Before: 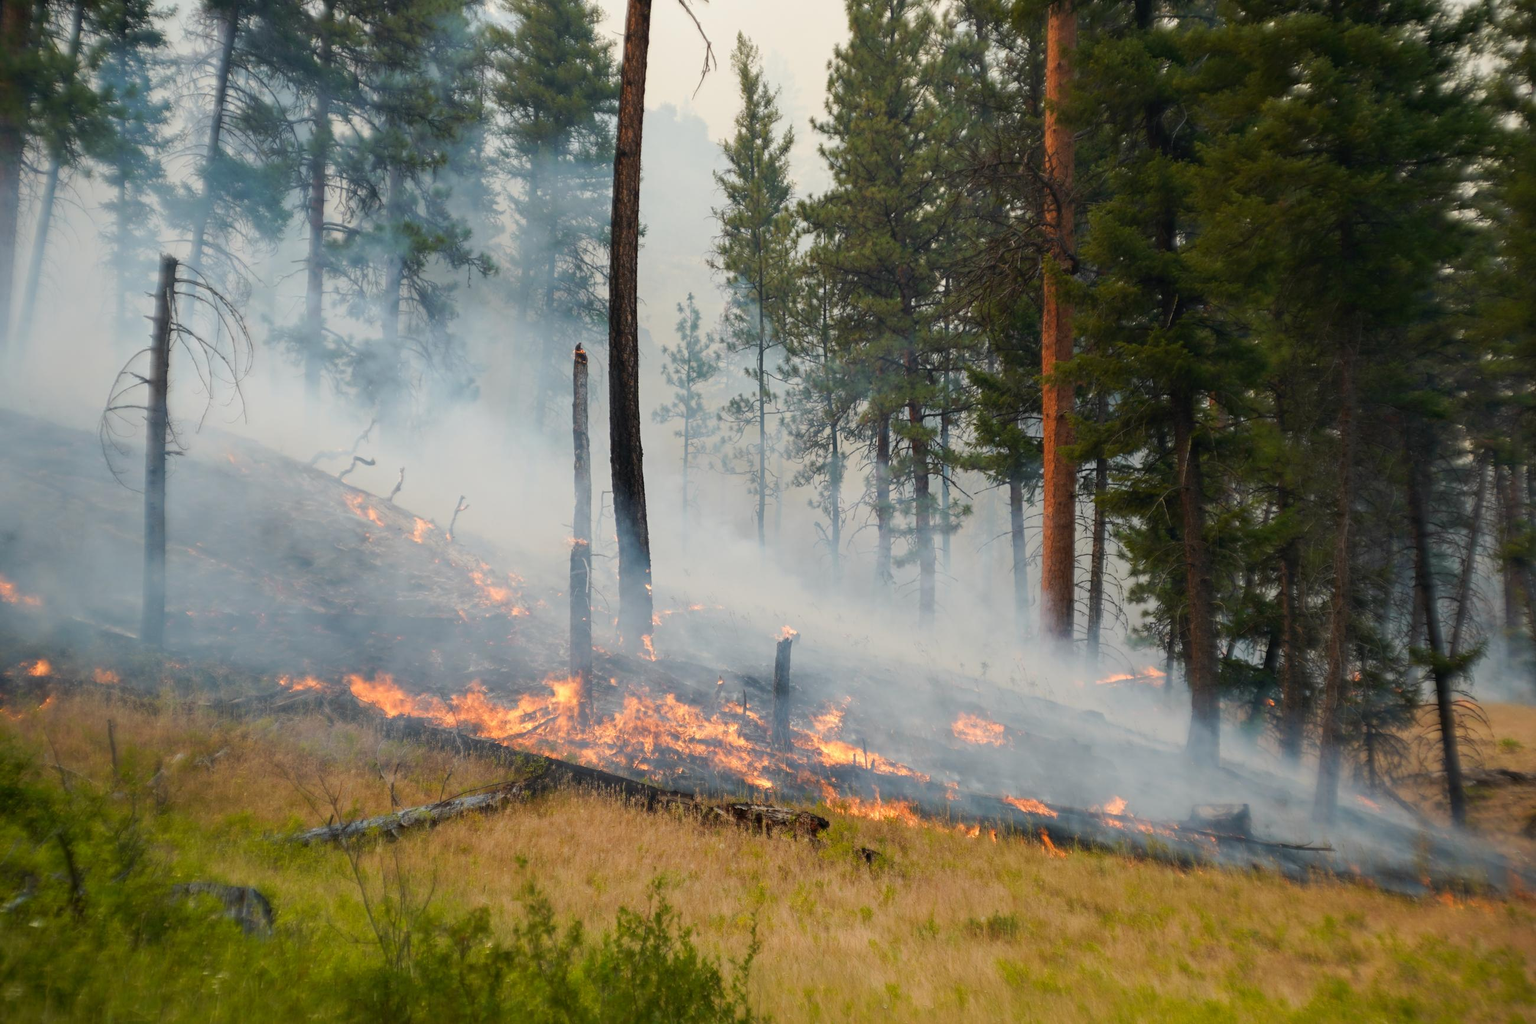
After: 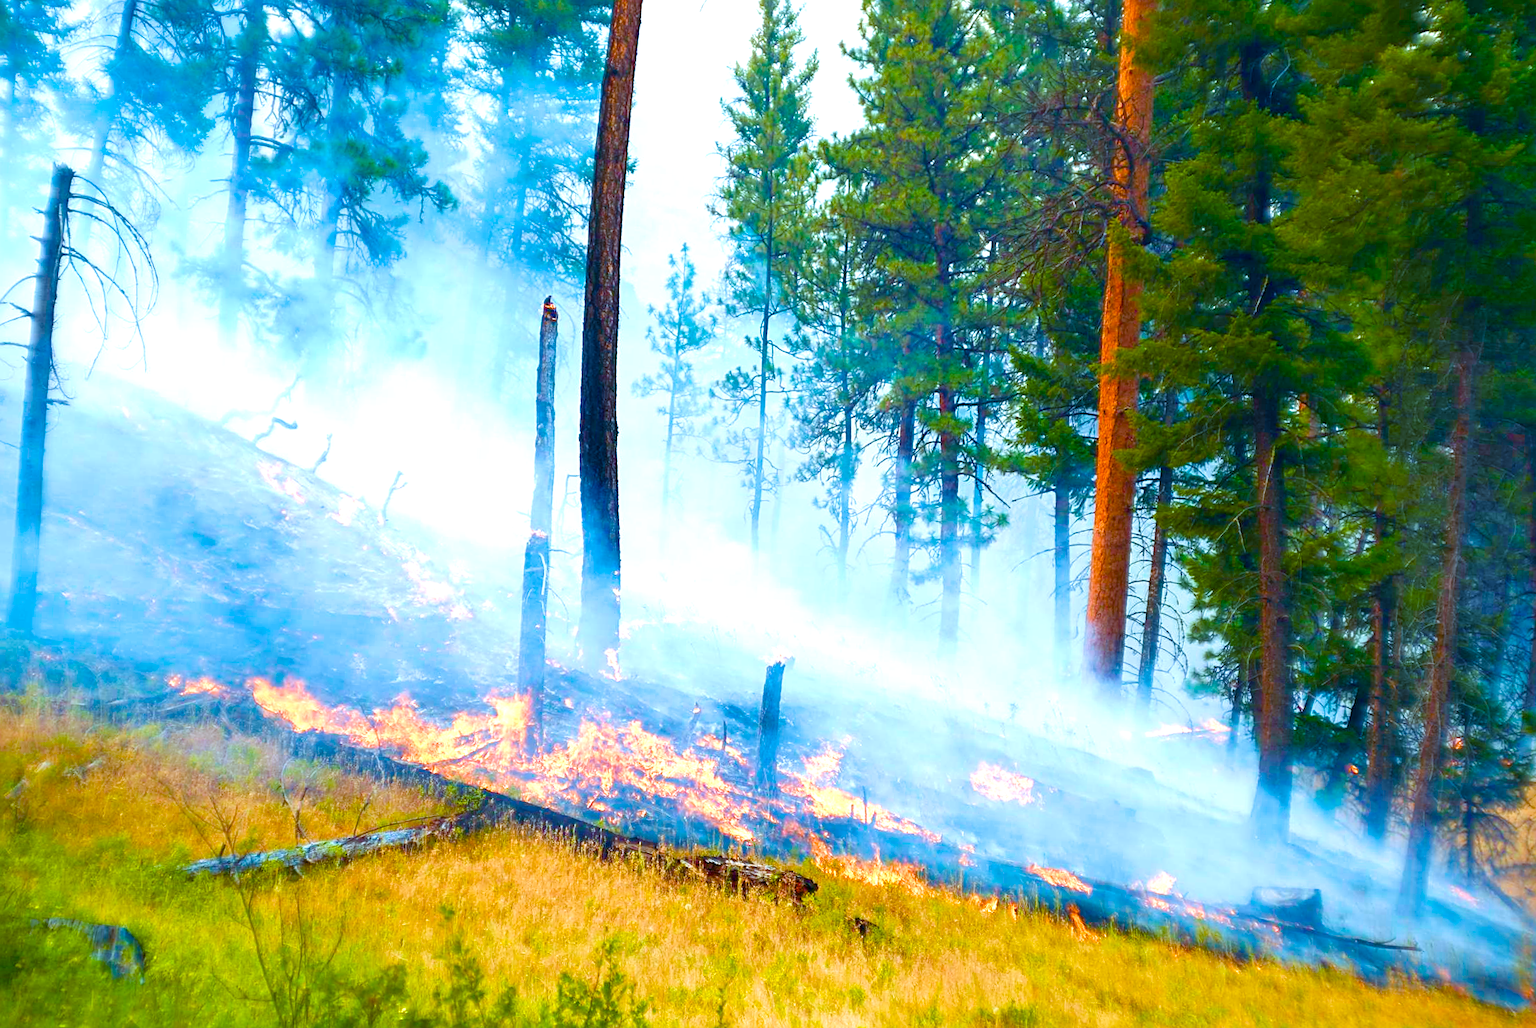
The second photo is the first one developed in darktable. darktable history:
crop and rotate: angle -3.02°, left 5.251%, top 5.229%, right 4.773%, bottom 4.327%
color balance rgb: shadows lift › chroma 3.061%, shadows lift › hue 280.3°, perceptual saturation grading › global saturation 20%, perceptual saturation grading › highlights -24.917%, perceptual saturation grading › shadows 49.991%, global vibrance 40.127%
shadows and highlights: shadows 31.42, highlights 1.23, soften with gaussian
sharpen: on, module defaults
exposure: black level correction 0, exposure 1.097 EV, compensate exposure bias true, compensate highlight preservation false
velvia: strength 50.84%, mid-tones bias 0.506
color calibration: illuminant as shot in camera, x 0.385, y 0.38, temperature 3974.16 K, saturation algorithm version 1 (2020)
